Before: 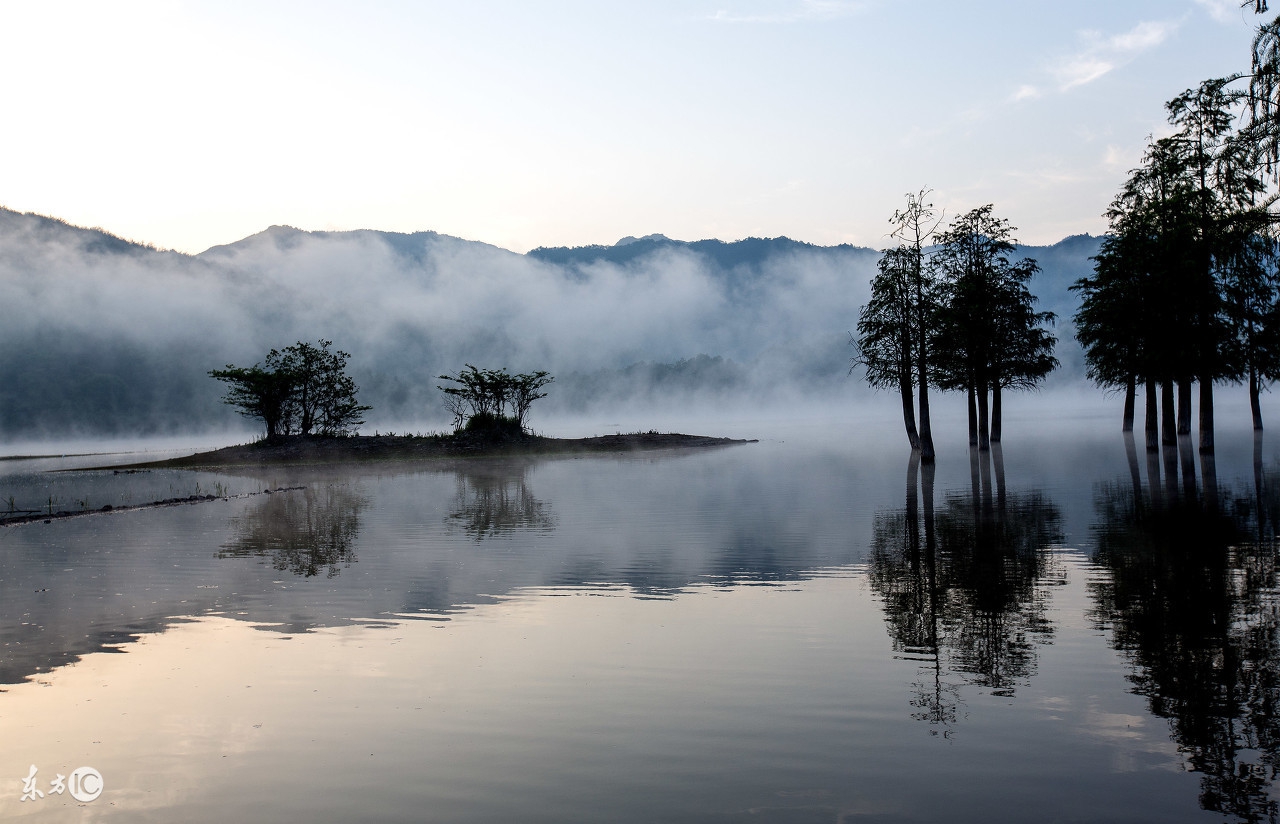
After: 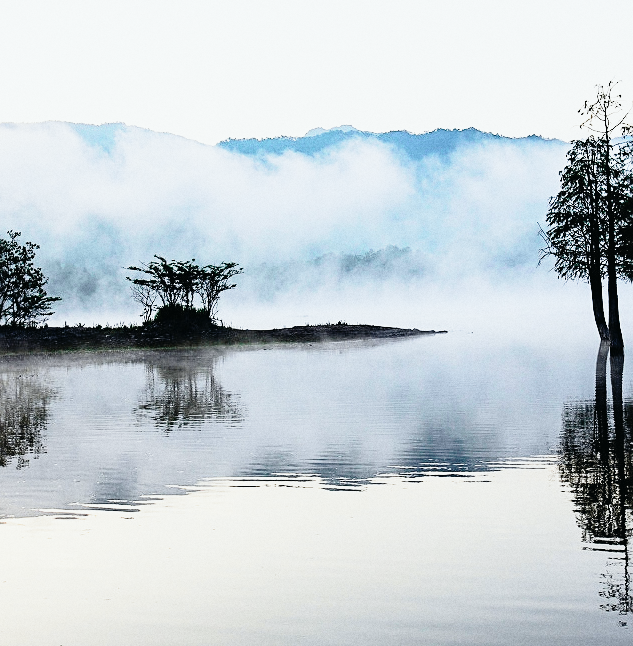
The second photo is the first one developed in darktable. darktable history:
sharpen: on, module defaults
base curve: curves: ch0 [(0, 0) (0.012, 0.01) (0.073, 0.168) (0.31, 0.711) (0.645, 0.957) (1, 1)], preserve colors none
crop and rotate: angle 0.02°, left 24.353%, top 13.219%, right 26.156%, bottom 8.224%
grain: on, module defaults
tone curve: curves: ch0 [(0, 0.013) (0.104, 0.103) (0.258, 0.267) (0.448, 0.489) (0.709, 0.794) (0.895, 0.915) (0.994, 0.971)]; ch1 [(0, 0) (0.335, 0.298) (0.446, 0.416) (0.488, 0.488) (0.515, 0.504) (0.581, 0.615) (0.635, 0.661) (1, 1)]; ch2 [(0, 0) (0.314, 0.306) (0.436, 0.447) (0.502, 0.5) (0.538, 0.541) (0.568, 0.603) (0.641, 0.635) (0.717, 0.701) (1, 1)], color space Lab, independent channels, preserve colors none
